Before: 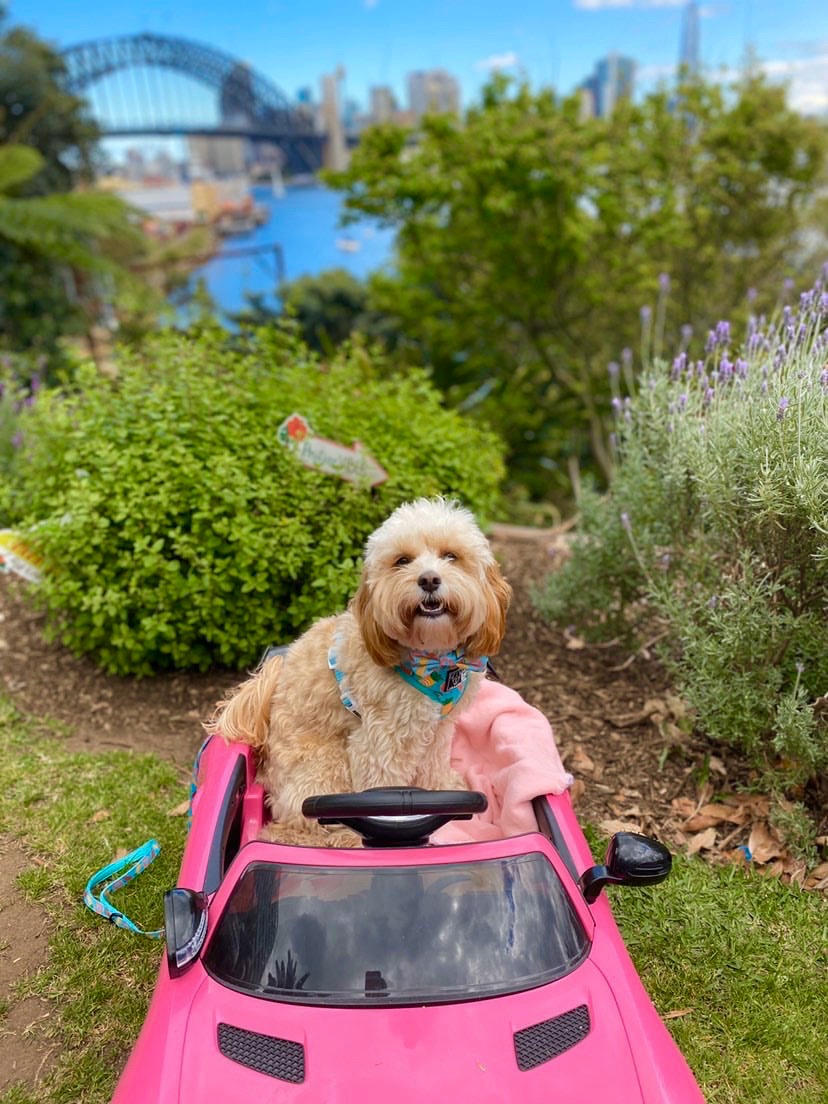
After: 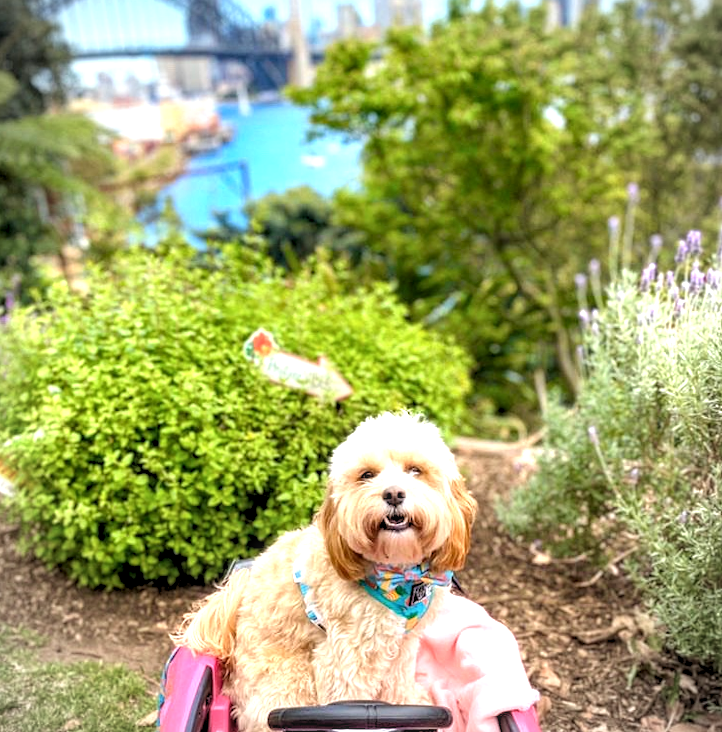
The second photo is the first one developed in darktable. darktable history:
vignetting: fall-off start 87%, automatic ratio true
exposure: black level correction 0, exposure 1.015 EV, compensate exposure bias true, compensate highlight preservation false
crop: left 3.015%, top 8.969%, right 9.647%, bottom 26.457%
contrast brightness saturation: saturation -0.04
rotate and perspective: lens shift (horizontal) -0.055, automatic cropping off
rgb levels: levels [[0.013, 0.434, 0.89], [0, 0.5, 1], [0, 0.5, 1]]
local contrast: detail 130%
